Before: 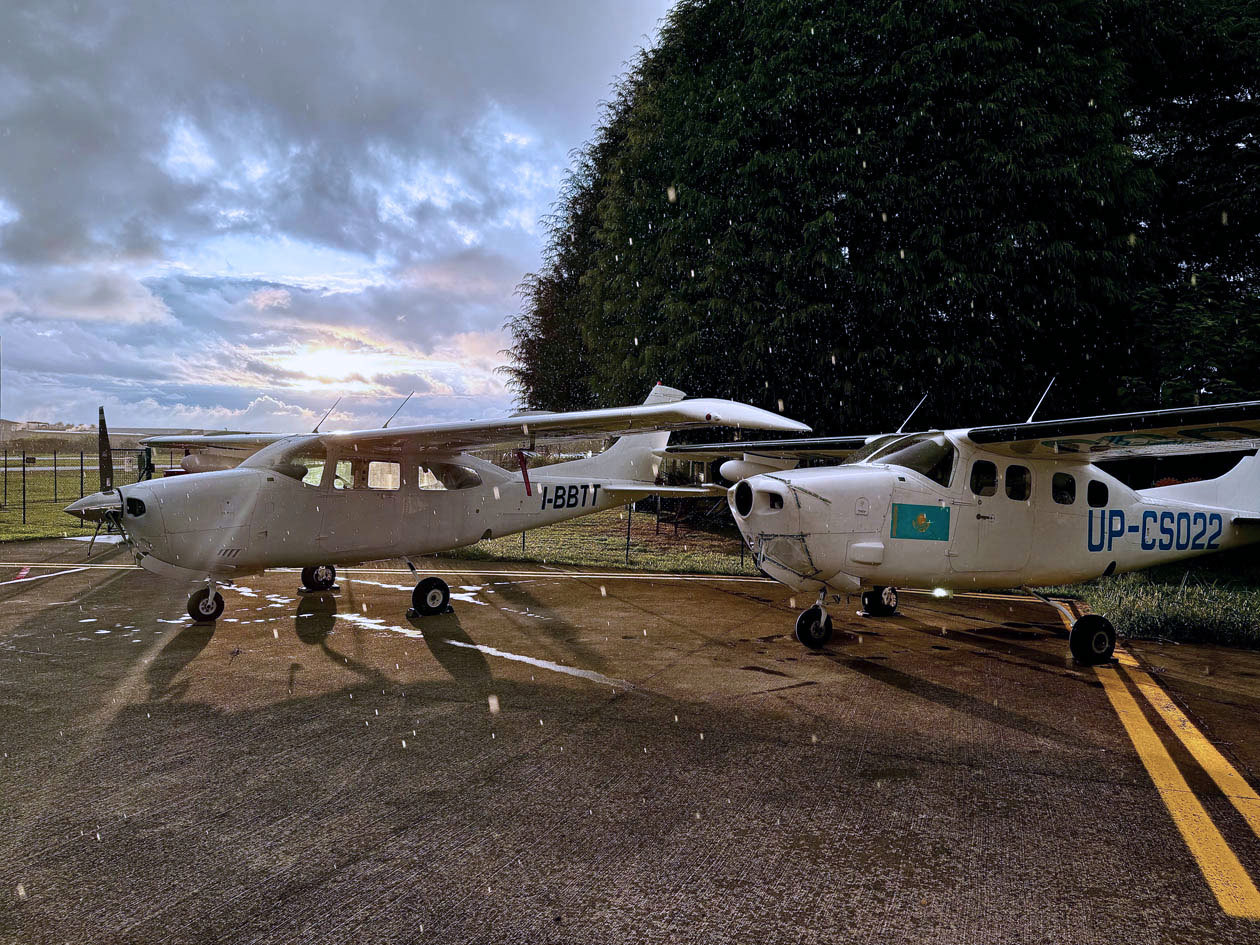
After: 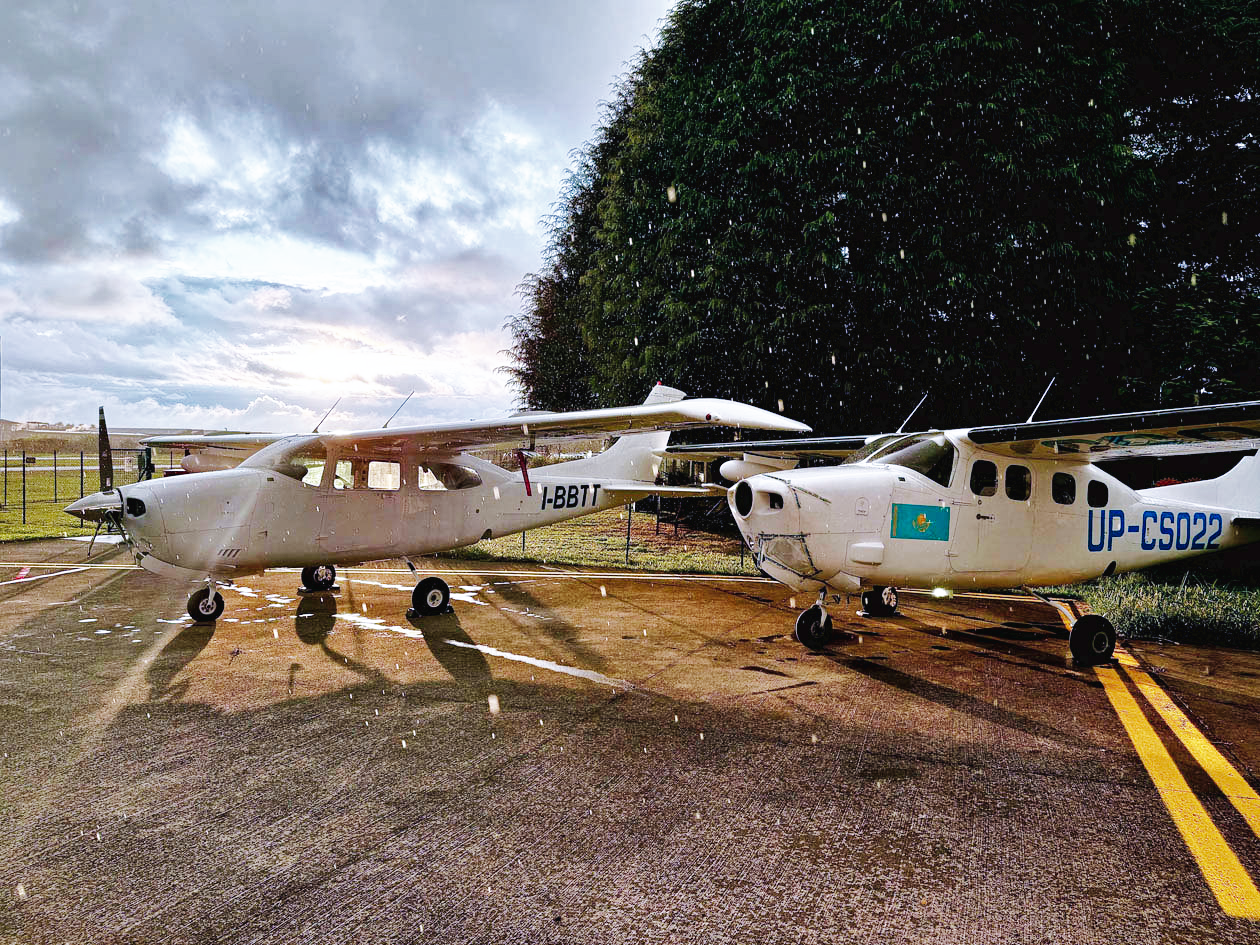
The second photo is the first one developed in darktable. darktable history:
base curve: curves: ch0 [(0, 0.003) (0.001, 0.002) (0.006, 0.004) (0.02, 0.022) (0.048, 0.086) (0.094, 0.234) (0.162, 0.431) (0.258, 0.629) (0.385, 0.8) (0.548, 0.918) (0.751, 0.988) (1, 1)], preserve colors none
shadows and highlights: shadows 40, highlights -60
